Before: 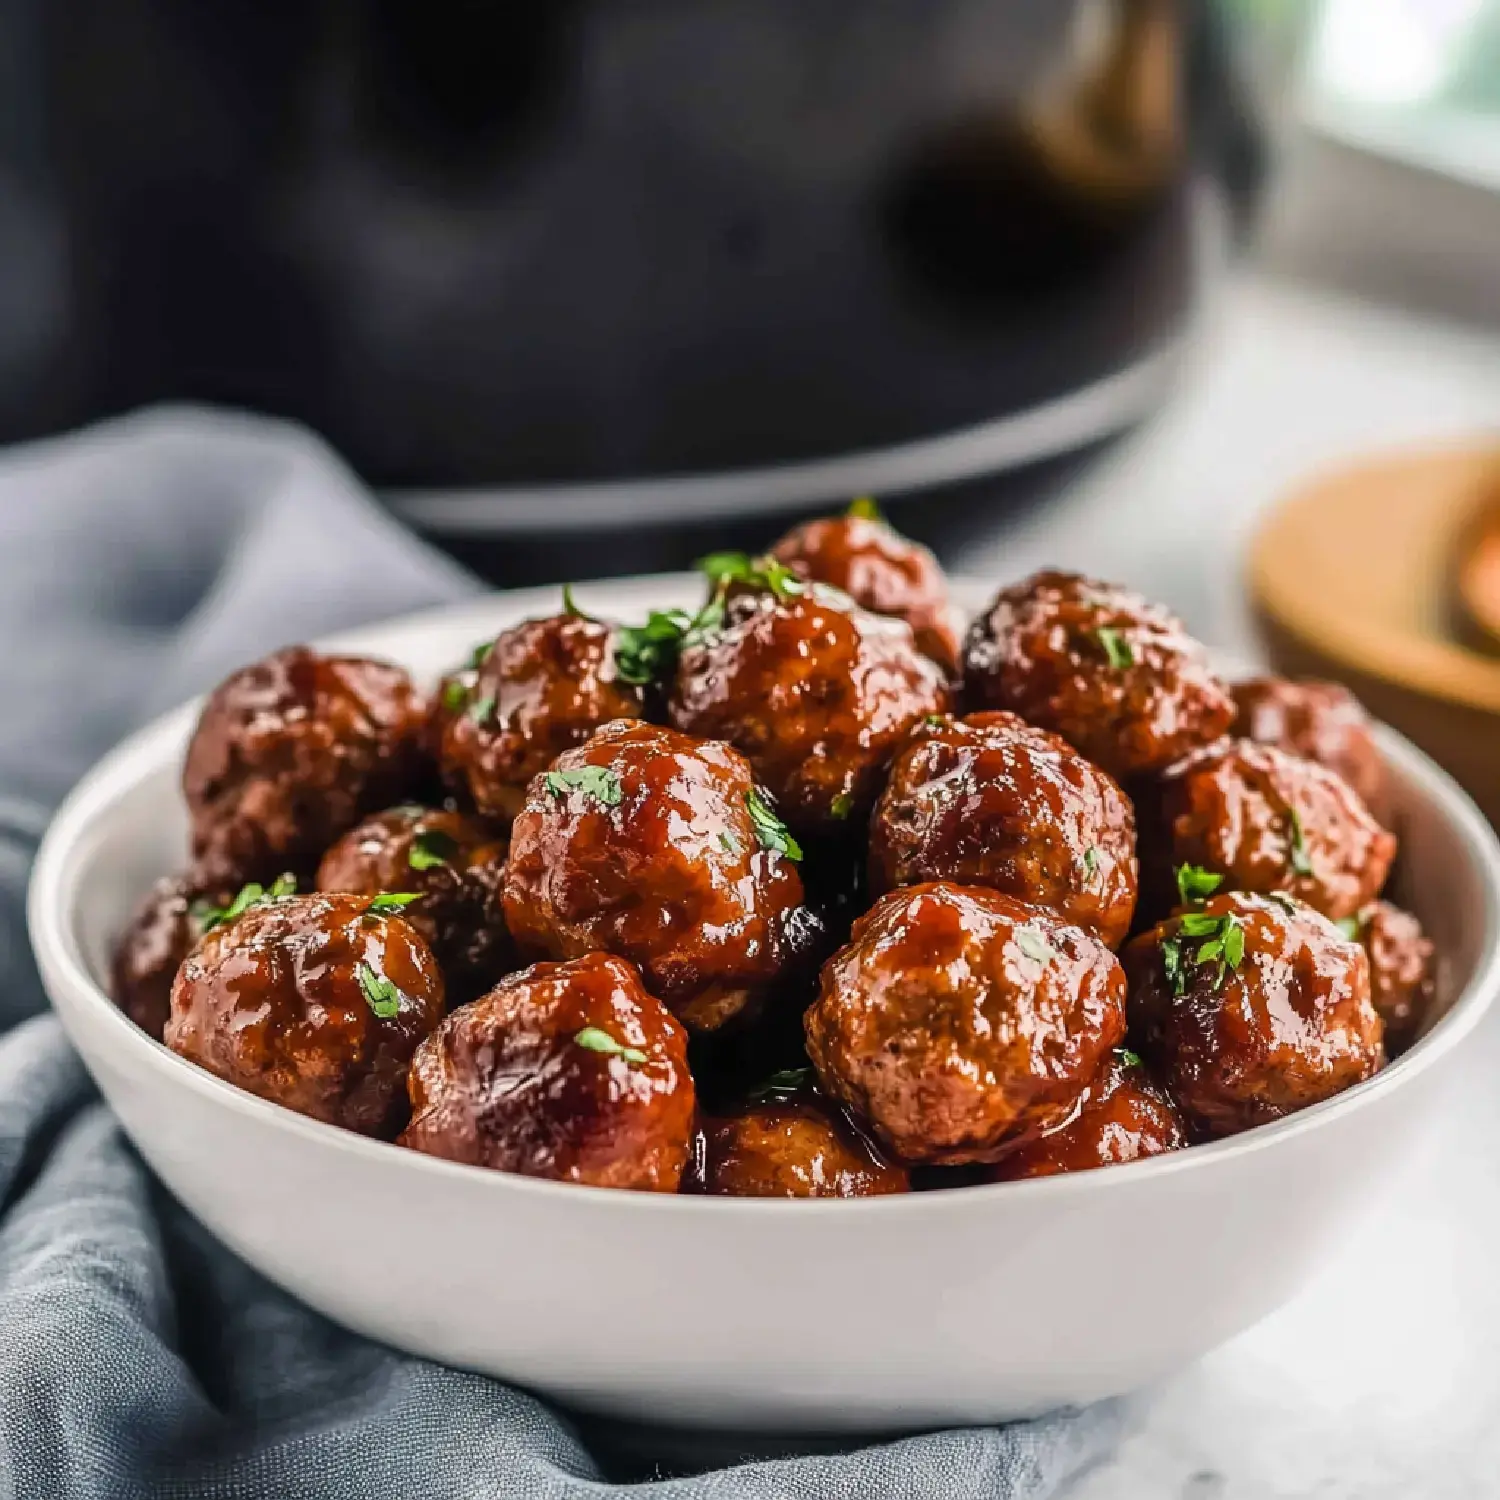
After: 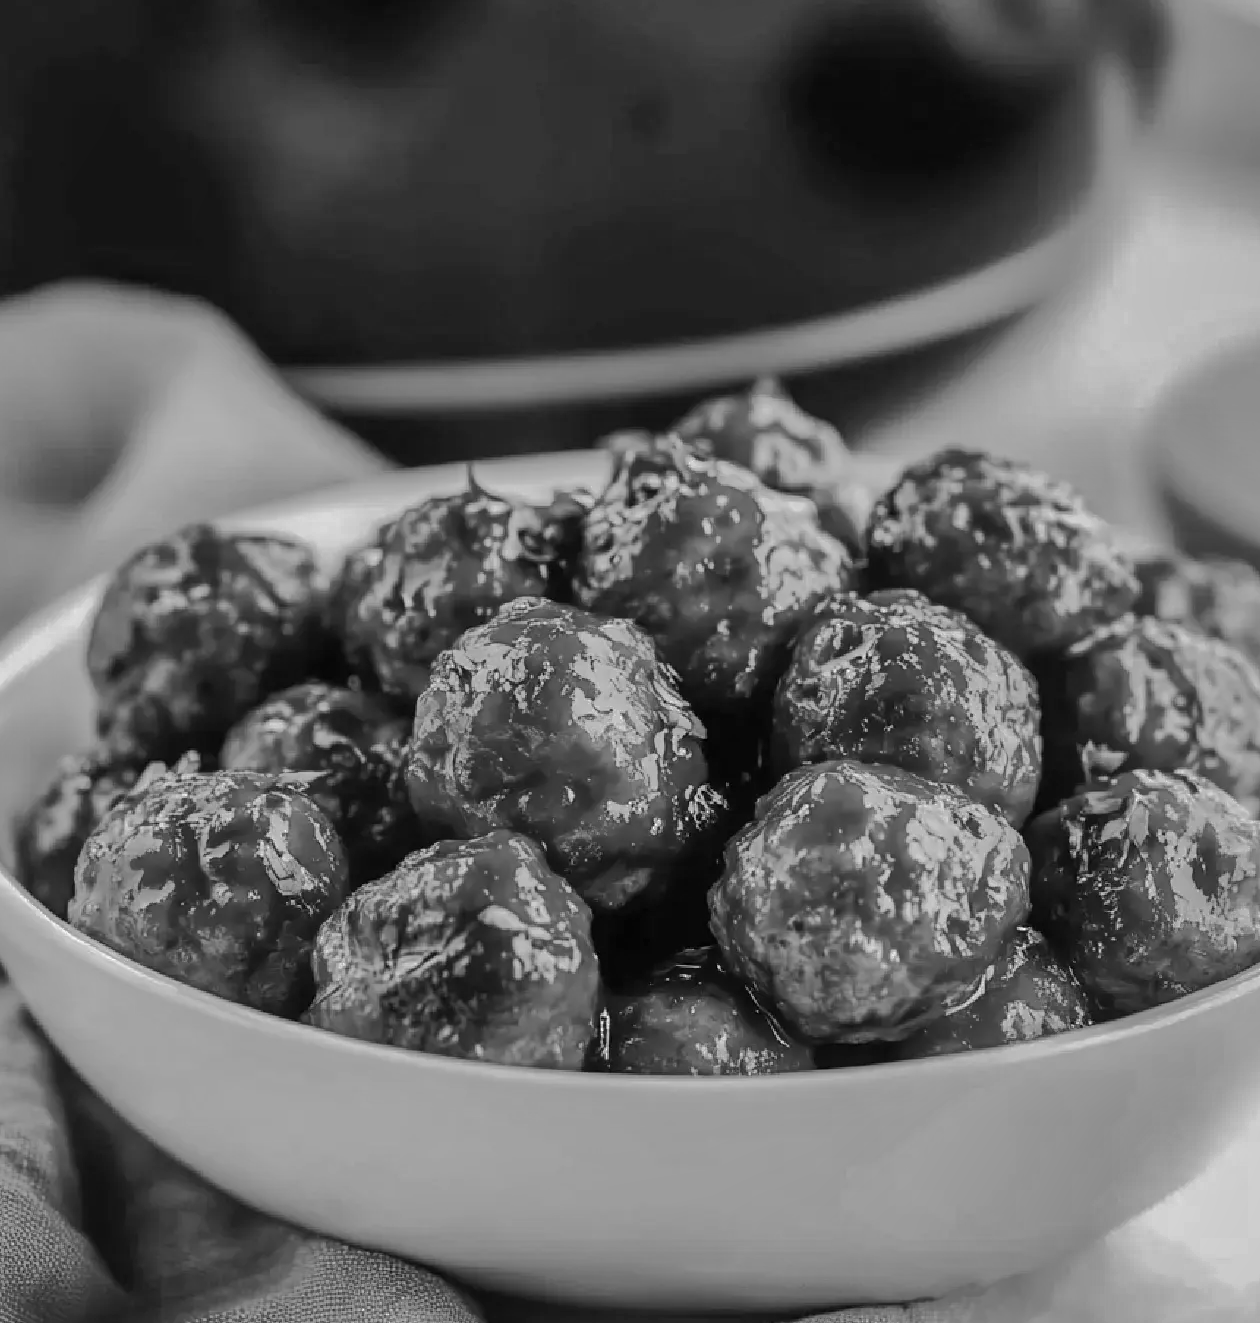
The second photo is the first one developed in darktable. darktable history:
rotate and perspective: crop left 0, crop top 0
shadows and highlights: shadows 38.43, highlights -74.54
crop: left 6.446%, top 8.188%, right 9.538%, bottom 3.548%
monochrome: a 16.01, b -2.65, highlights 0.52
color correction: highlights a* 7.34, highlights b* 4.37
